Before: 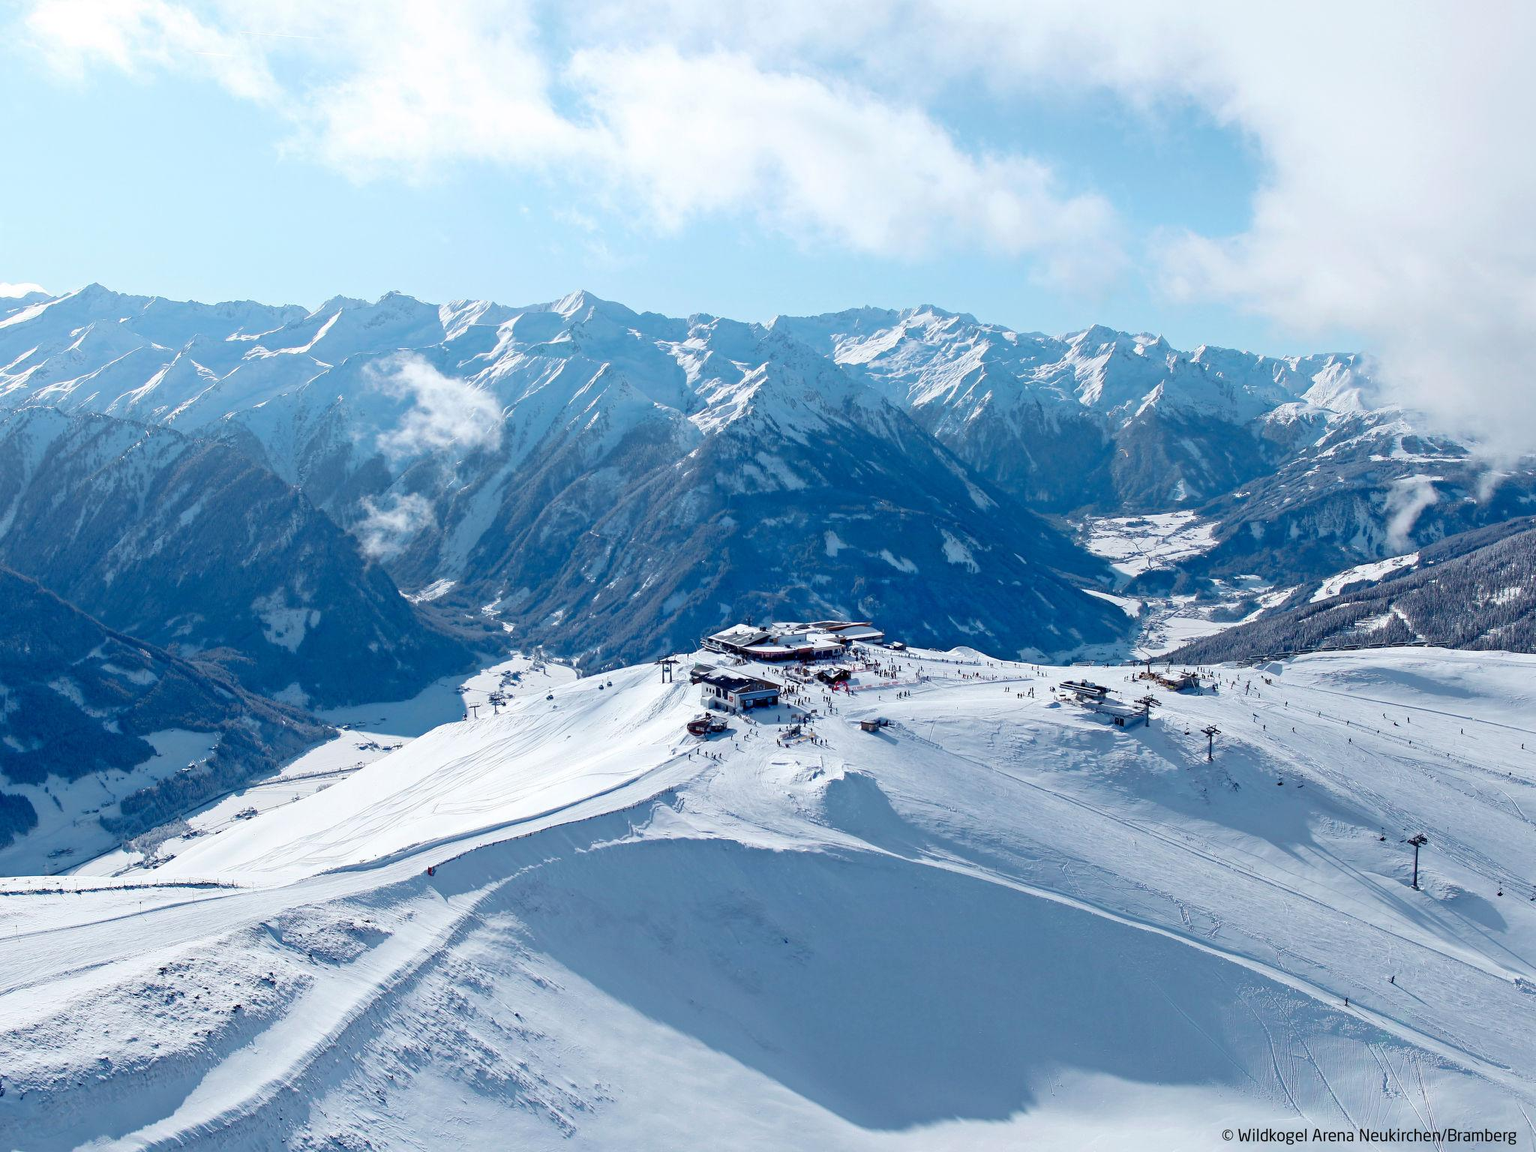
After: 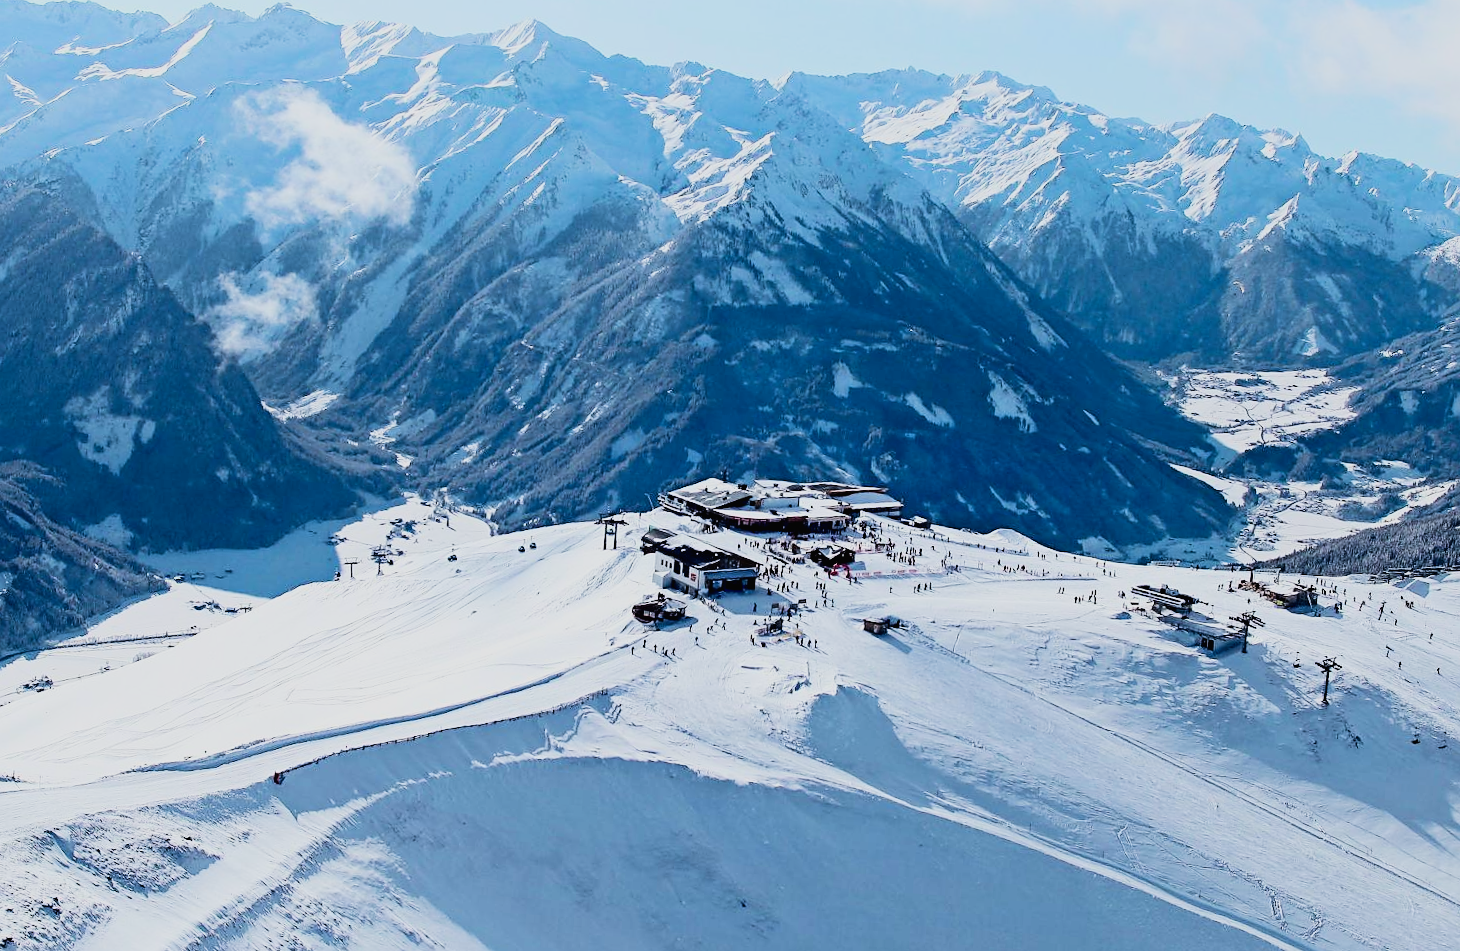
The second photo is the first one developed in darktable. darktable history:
sharpen: radius 1.862, amount 0.397, threshold 1.405
filmic rgb: black relative exposure -5.06 EV, white relative exposure 3.98 EV, hardness 2.91, contrast 1.296, highlights saturation mix -28.66%
crop and rotate: angle -4.05°, left 9.825%, top 20.413%, right 12.326%, bottom 11.994%
tone curve: curves: ch0 [(0, 0.013) (0.036, 0.045) (0.274, 0.286) (0.566, 0.623) (0.794, 0.827) (1, 0.953)]; ch1 [(0, 0) (0.389, 0.403) (0.462, 0.48) (0.499, 0.5) (0.524, 0.527) (0.57, 0.599) (0.626, 0.65) (0.761, 0.781) (1, 1)]; ch2 [(0, 0) (0.464, 0.478) (0.5, 0.501) (0.533, 0.542) (0.599, 0.613) (0.704, 0.731) (1, 1)], color space Lab, linked channels, preserve colors none
